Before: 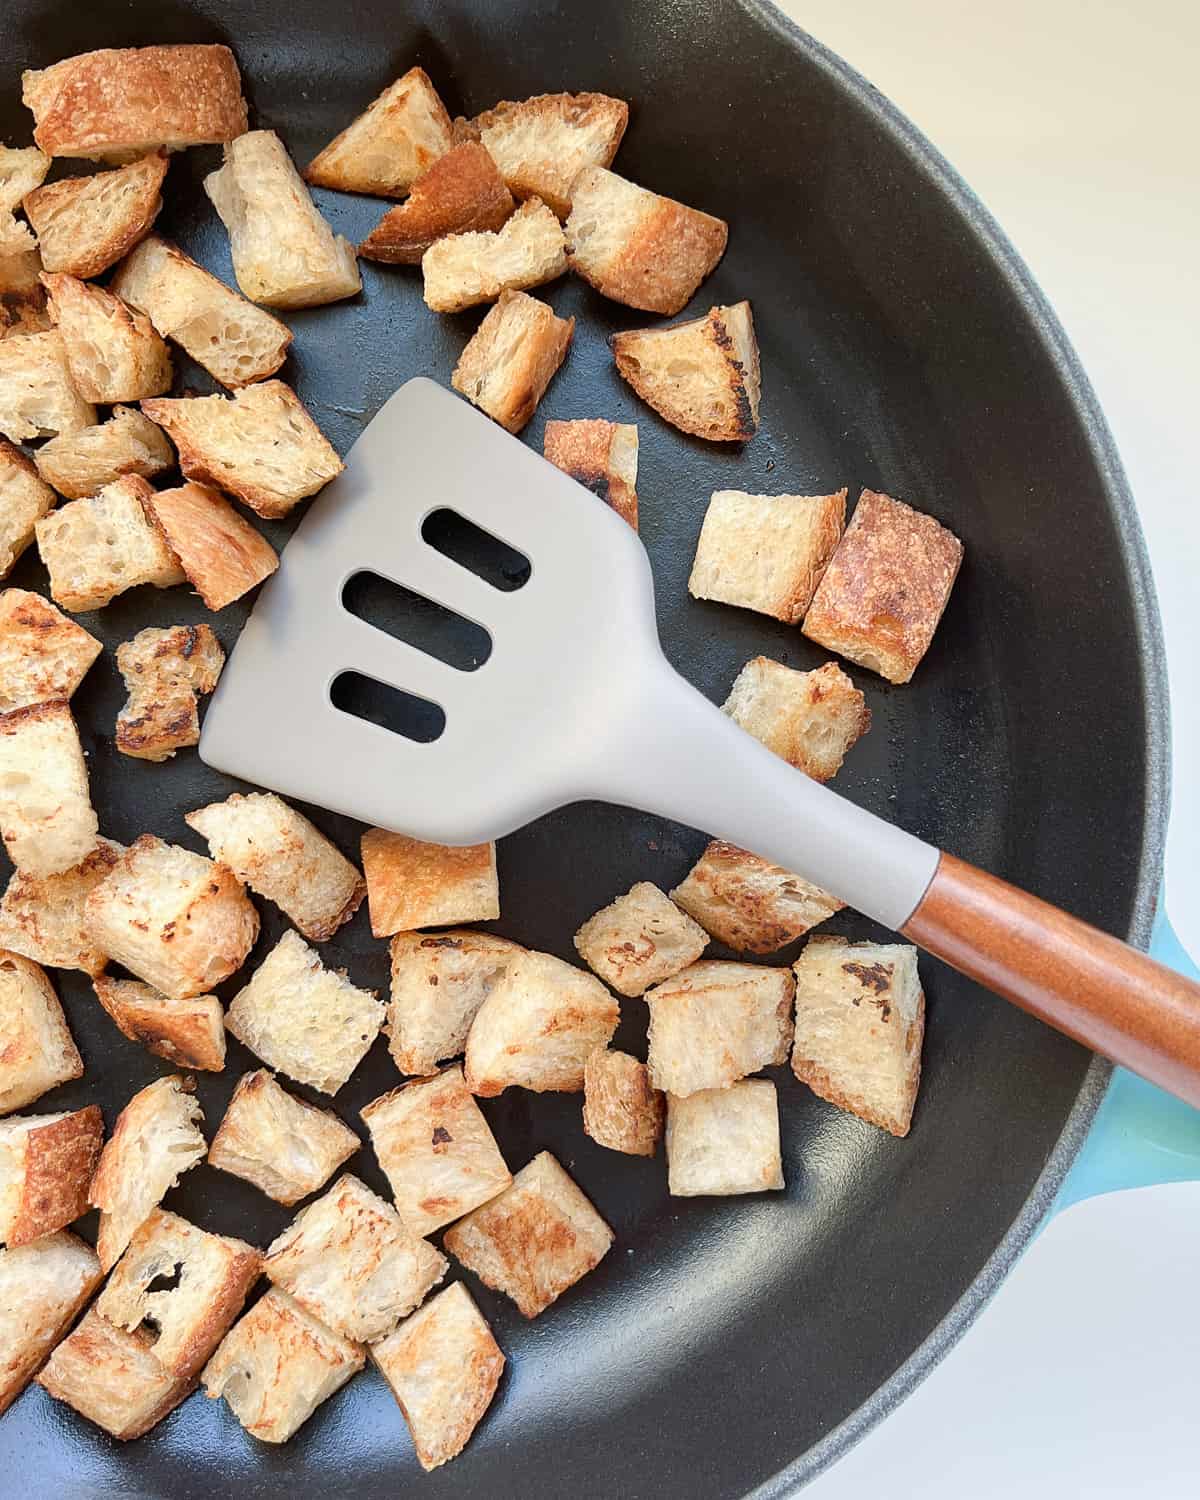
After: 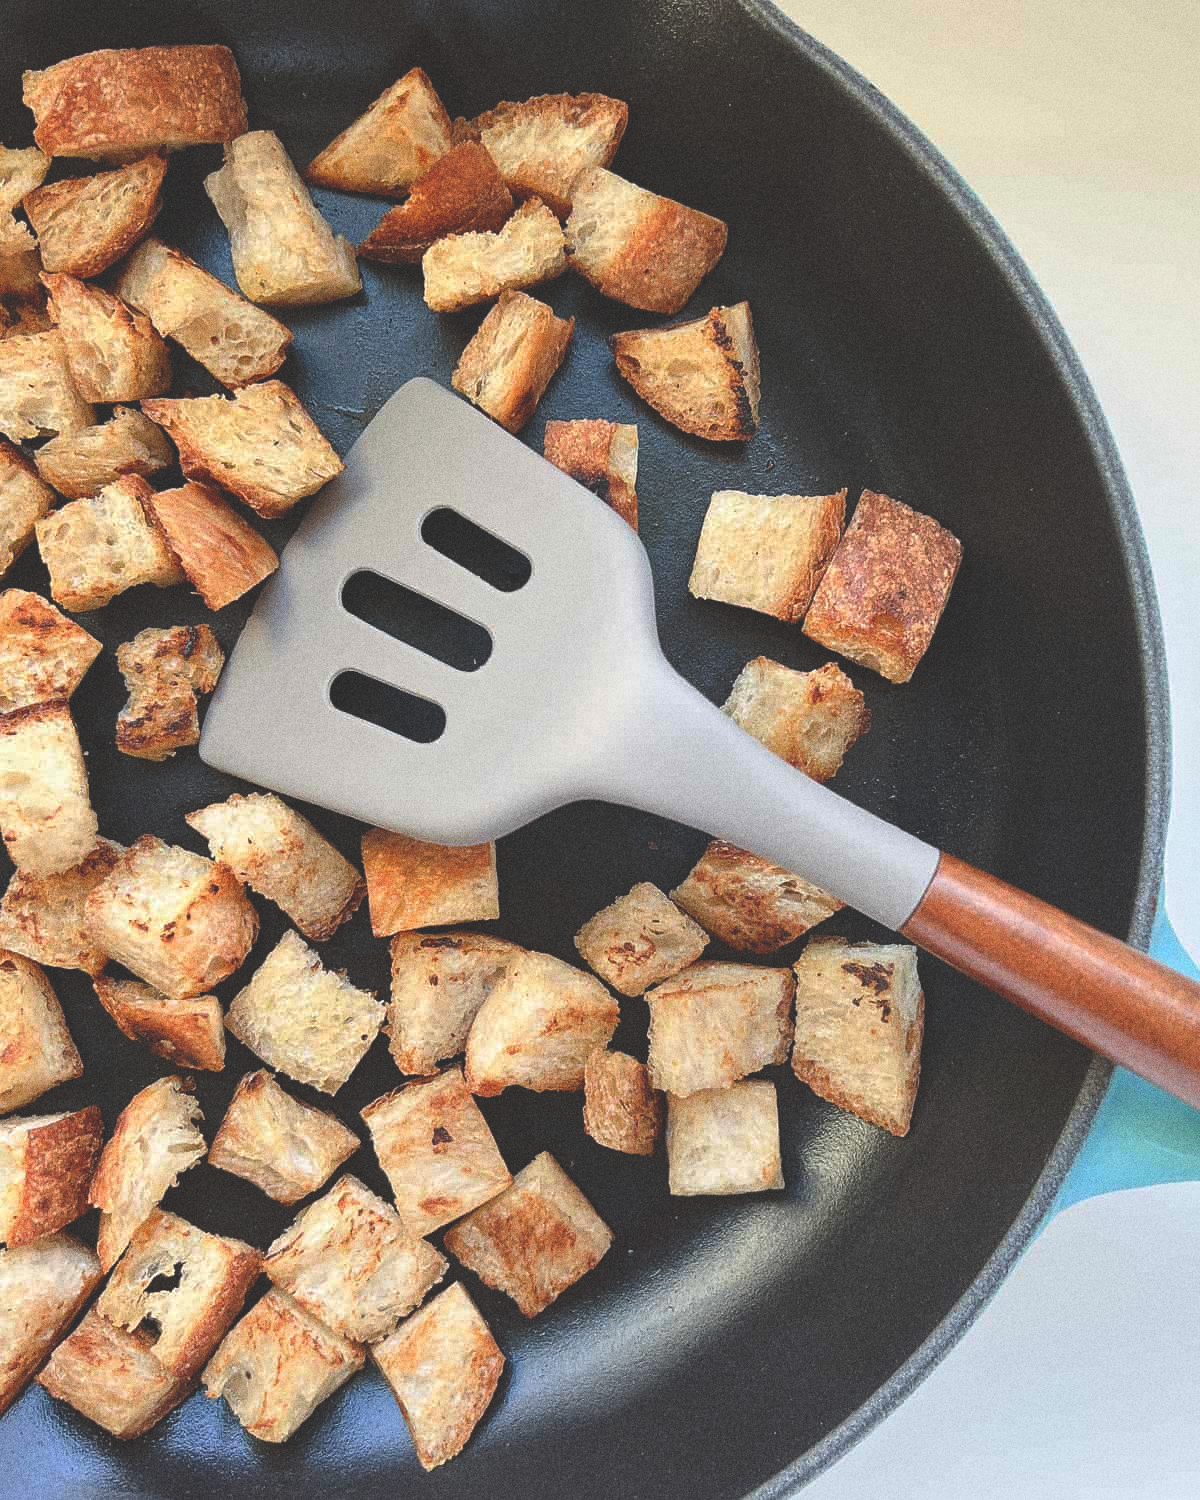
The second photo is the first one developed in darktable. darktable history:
grain: coarseness 9.61 ISO, strength 35.62%
rgb curve: curves: ch0 [(0, 0.186) (0.314, 0.284) (0.775, 0.708) (1, 1)], compensate middle gray true, preserve colors none
